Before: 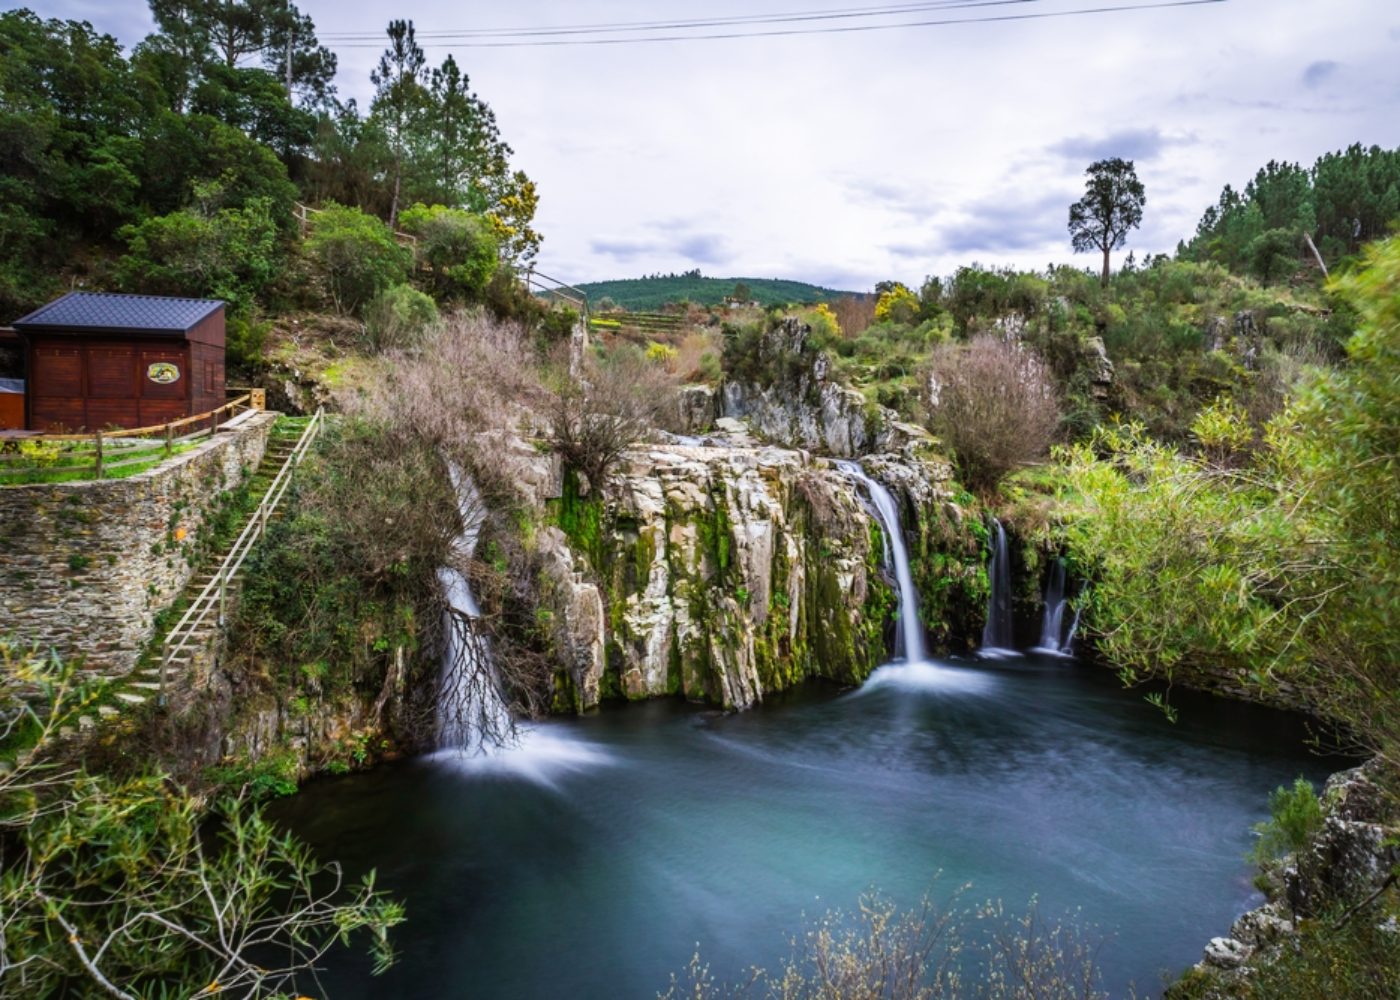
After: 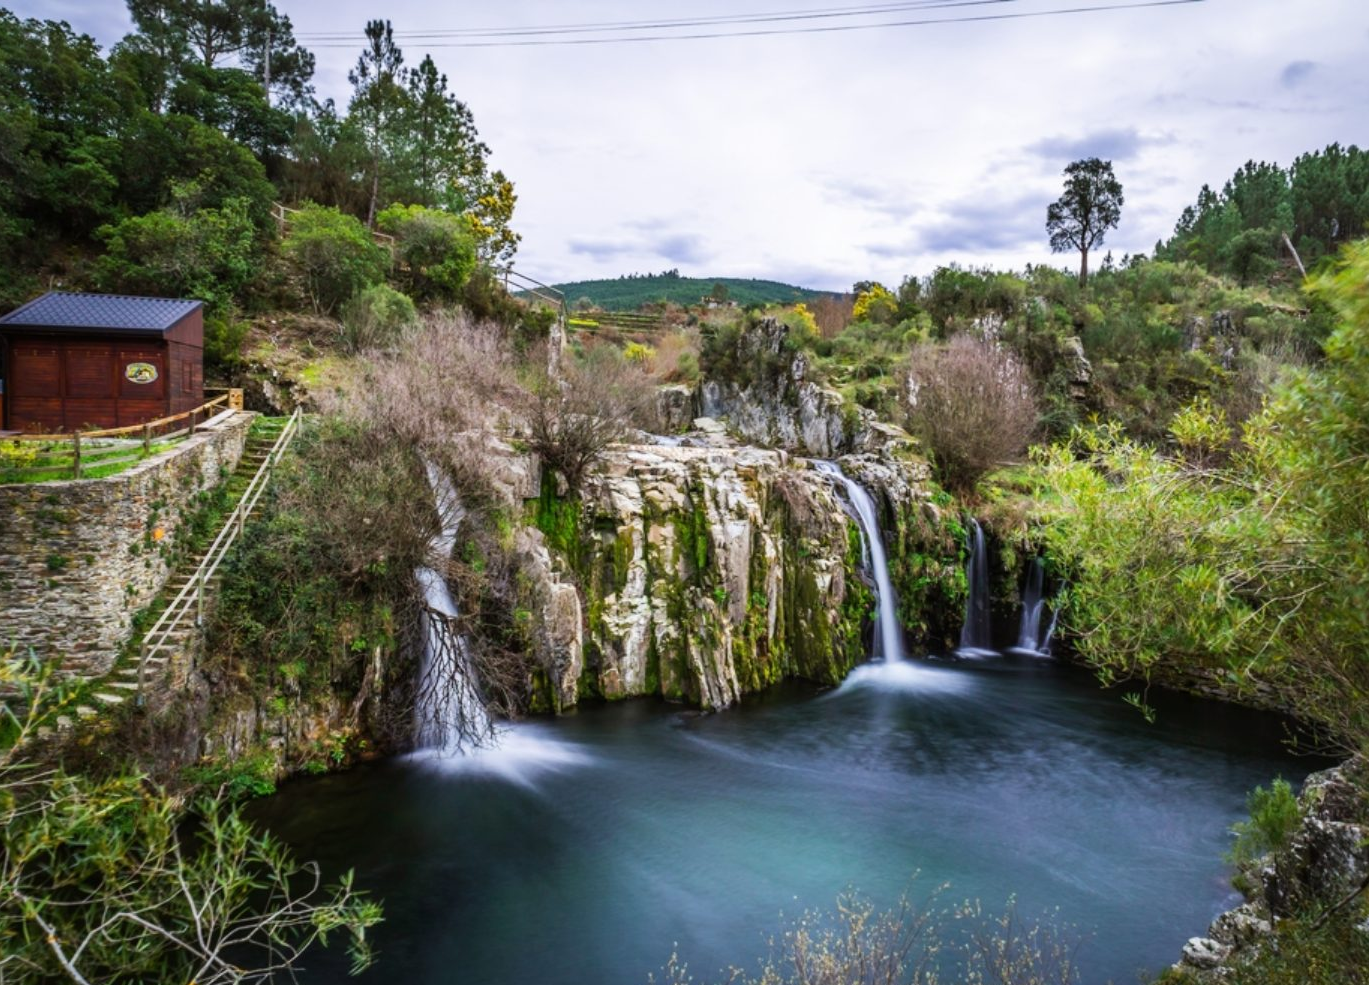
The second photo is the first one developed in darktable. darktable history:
crop and rotate: left 1.607%, right 0.553%, bottom 1.488%
